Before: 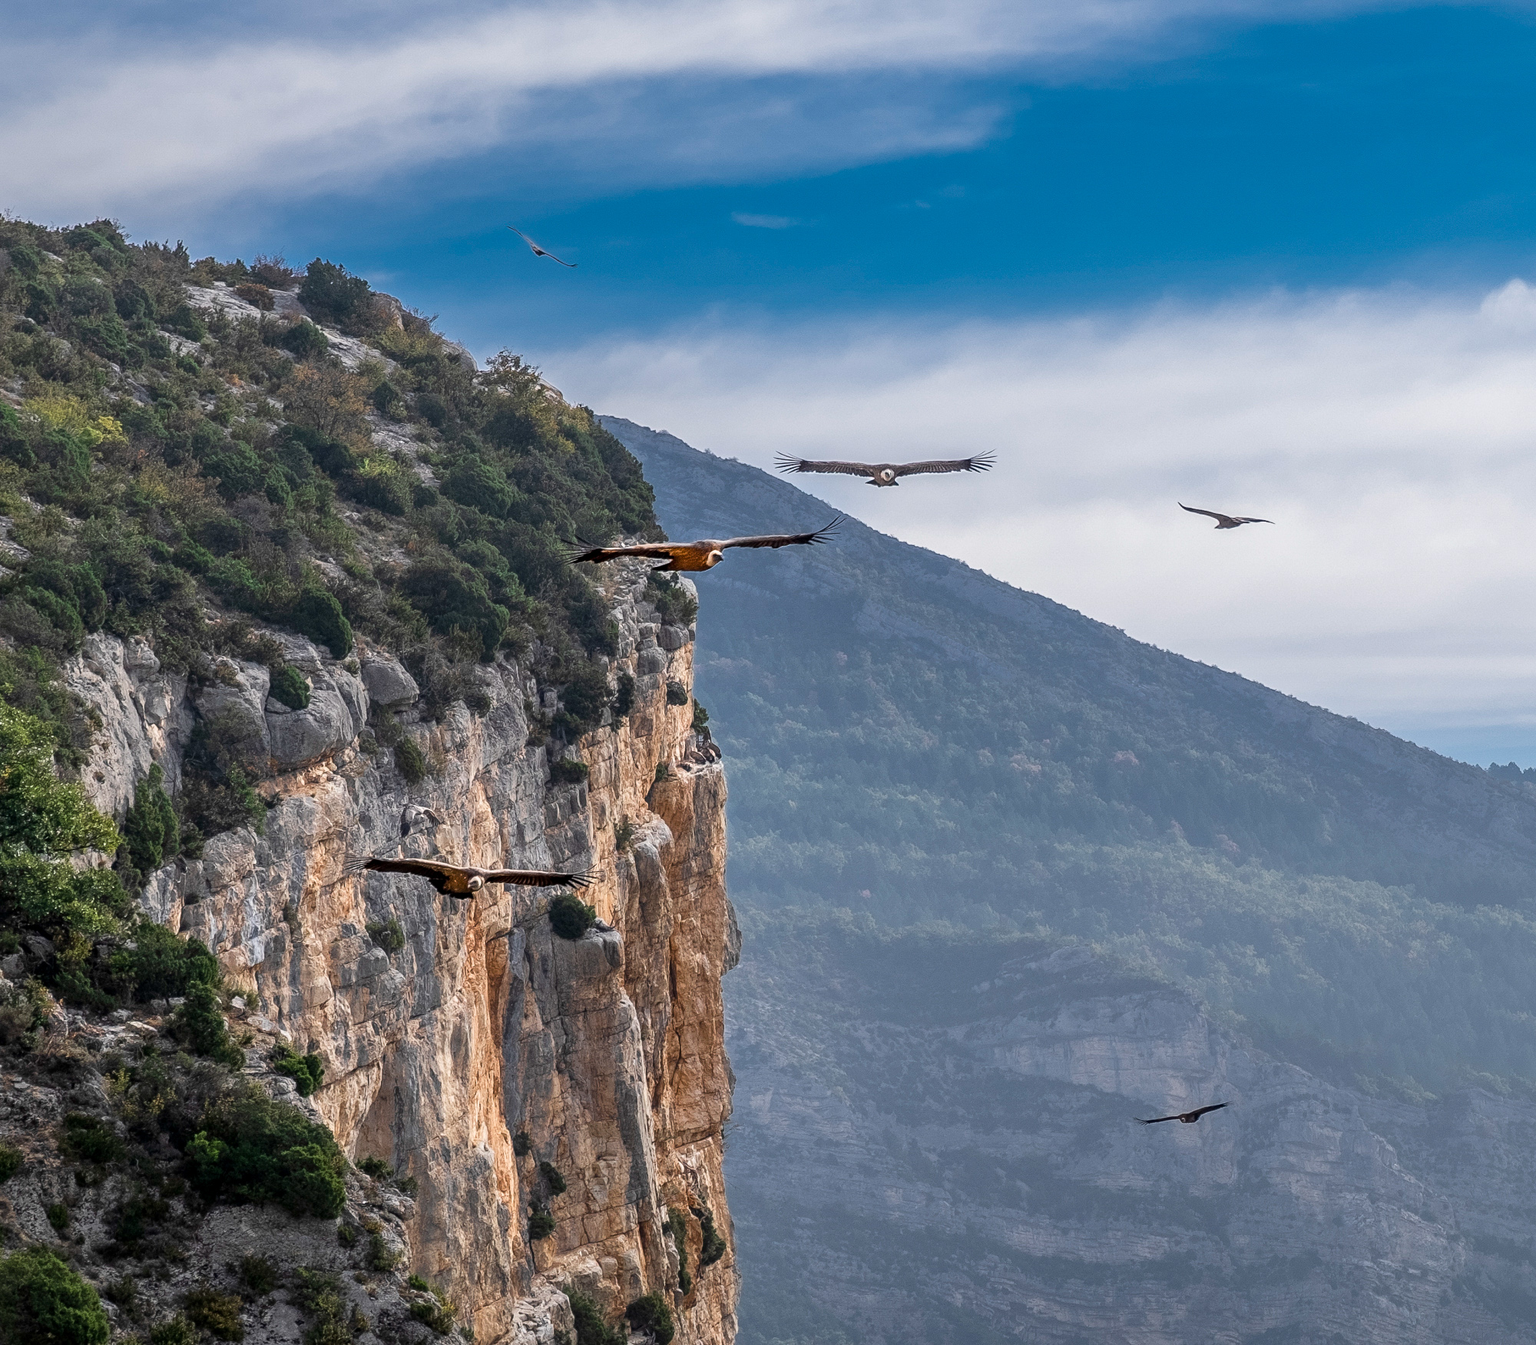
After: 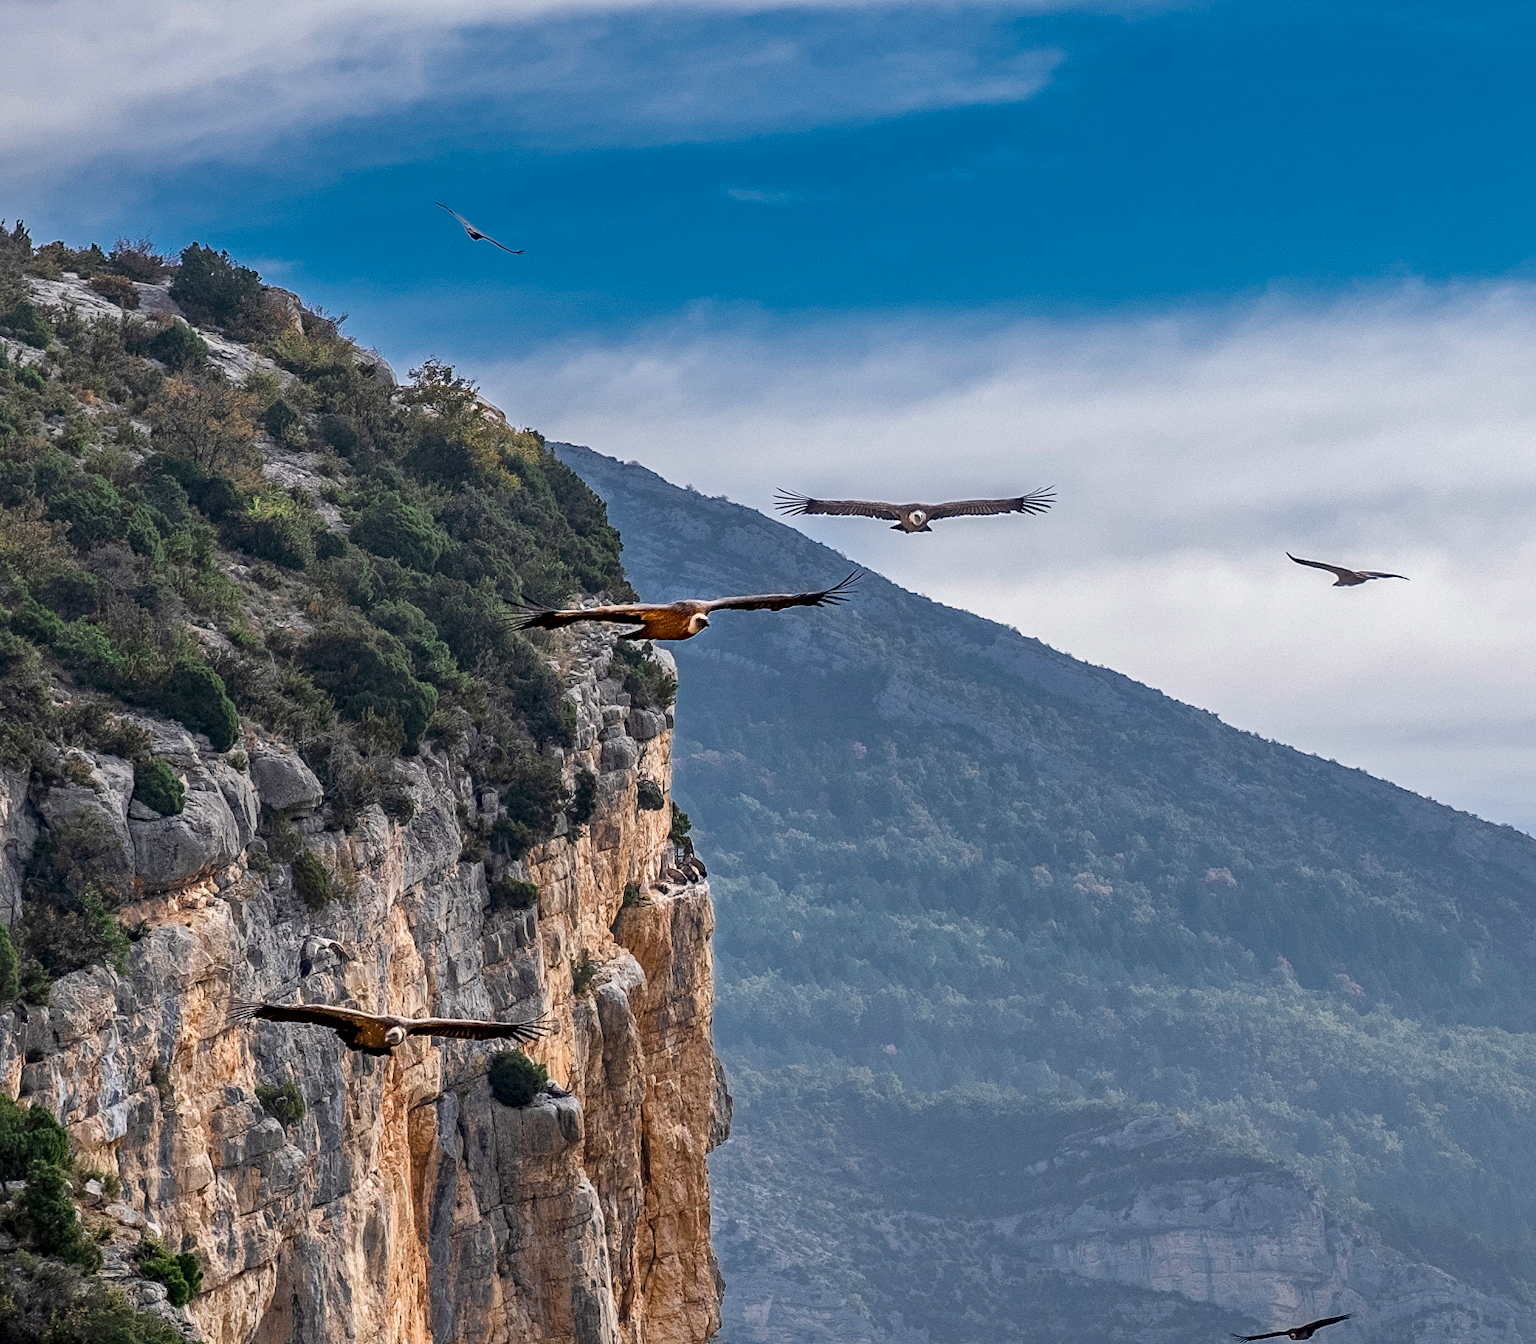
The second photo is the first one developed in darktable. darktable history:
haze removal: strength 0.297, distance 0.246, compatibility mode true, adaptive false
crop and rotate: left 10.73%, top 4.99%, right 10.437%, bottom 16.24%
shadows and highlights: radius 125.93, shadows 21.06, highlights -22.3, low approximation 0.01
local contrast: mode bilateral grid, contrast 20, coarseness 50, detail 119%, midtone range 0.2
